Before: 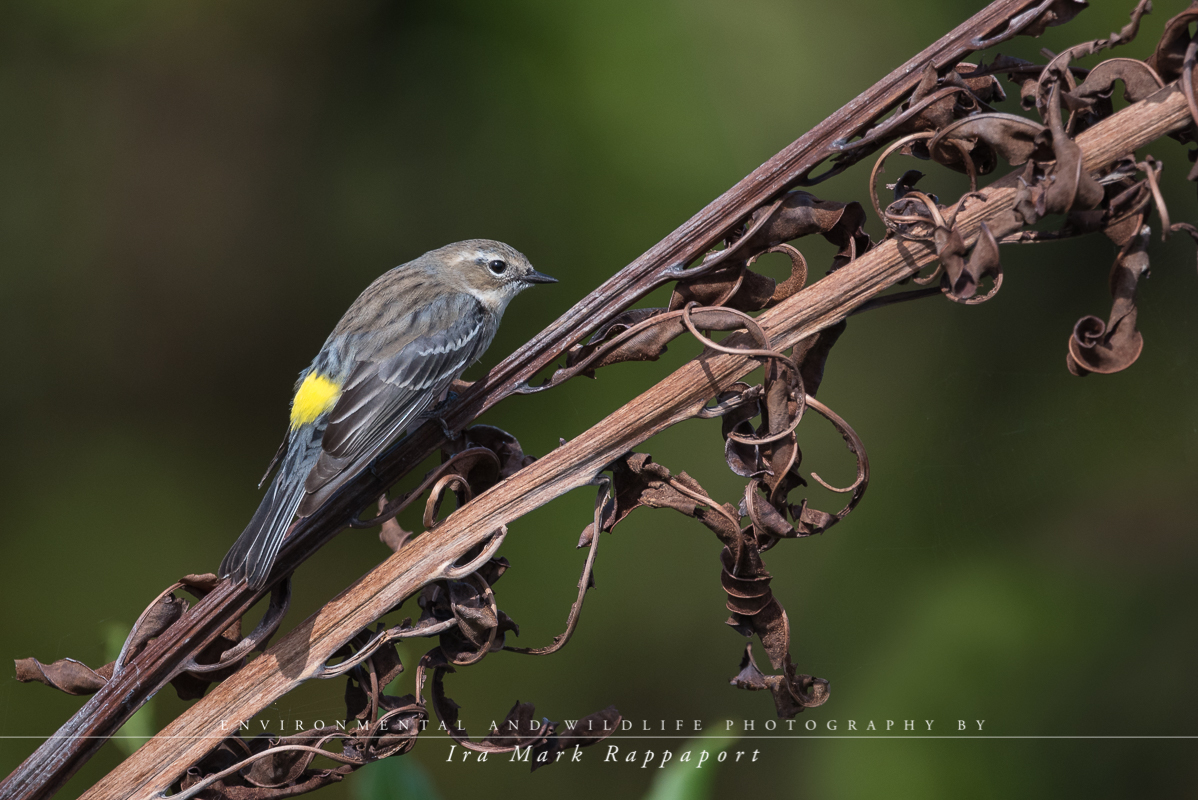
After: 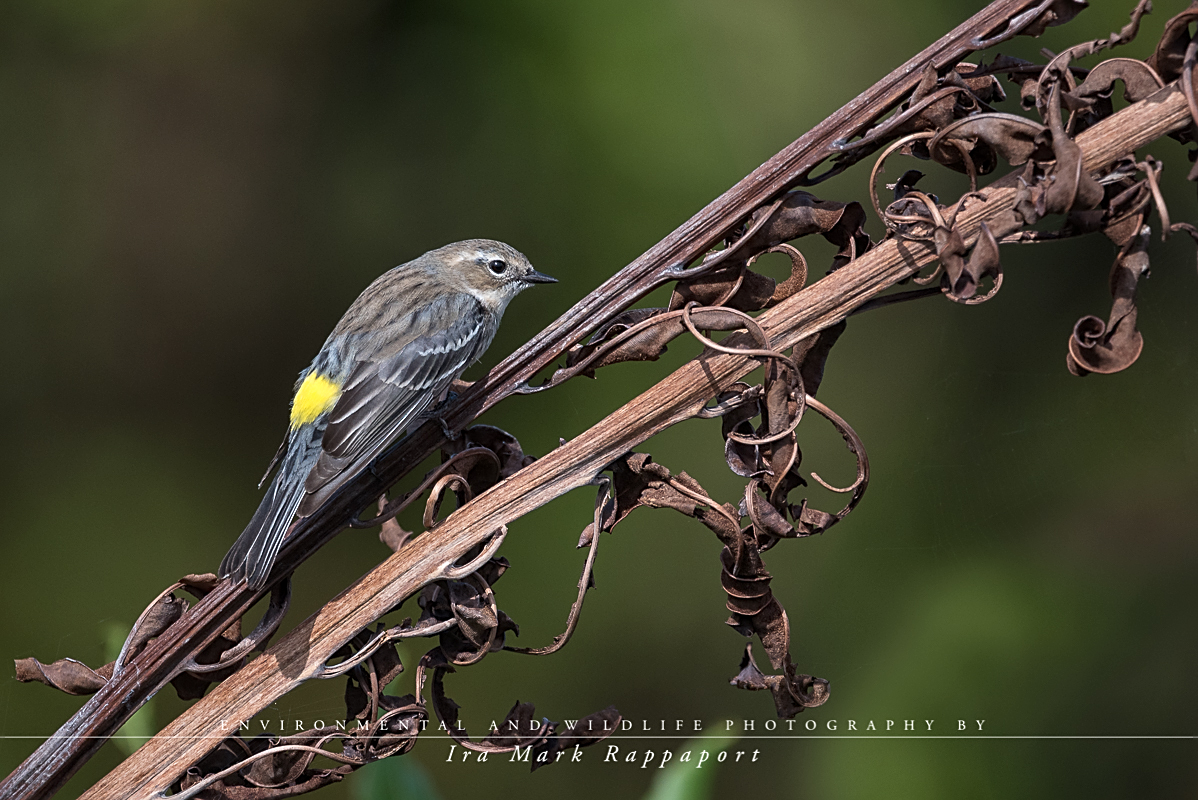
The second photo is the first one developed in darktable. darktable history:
sharpen: on, module defaults
local contrast: highlights 106%, shadows 97%, detail 120%, midtone range 0.2
